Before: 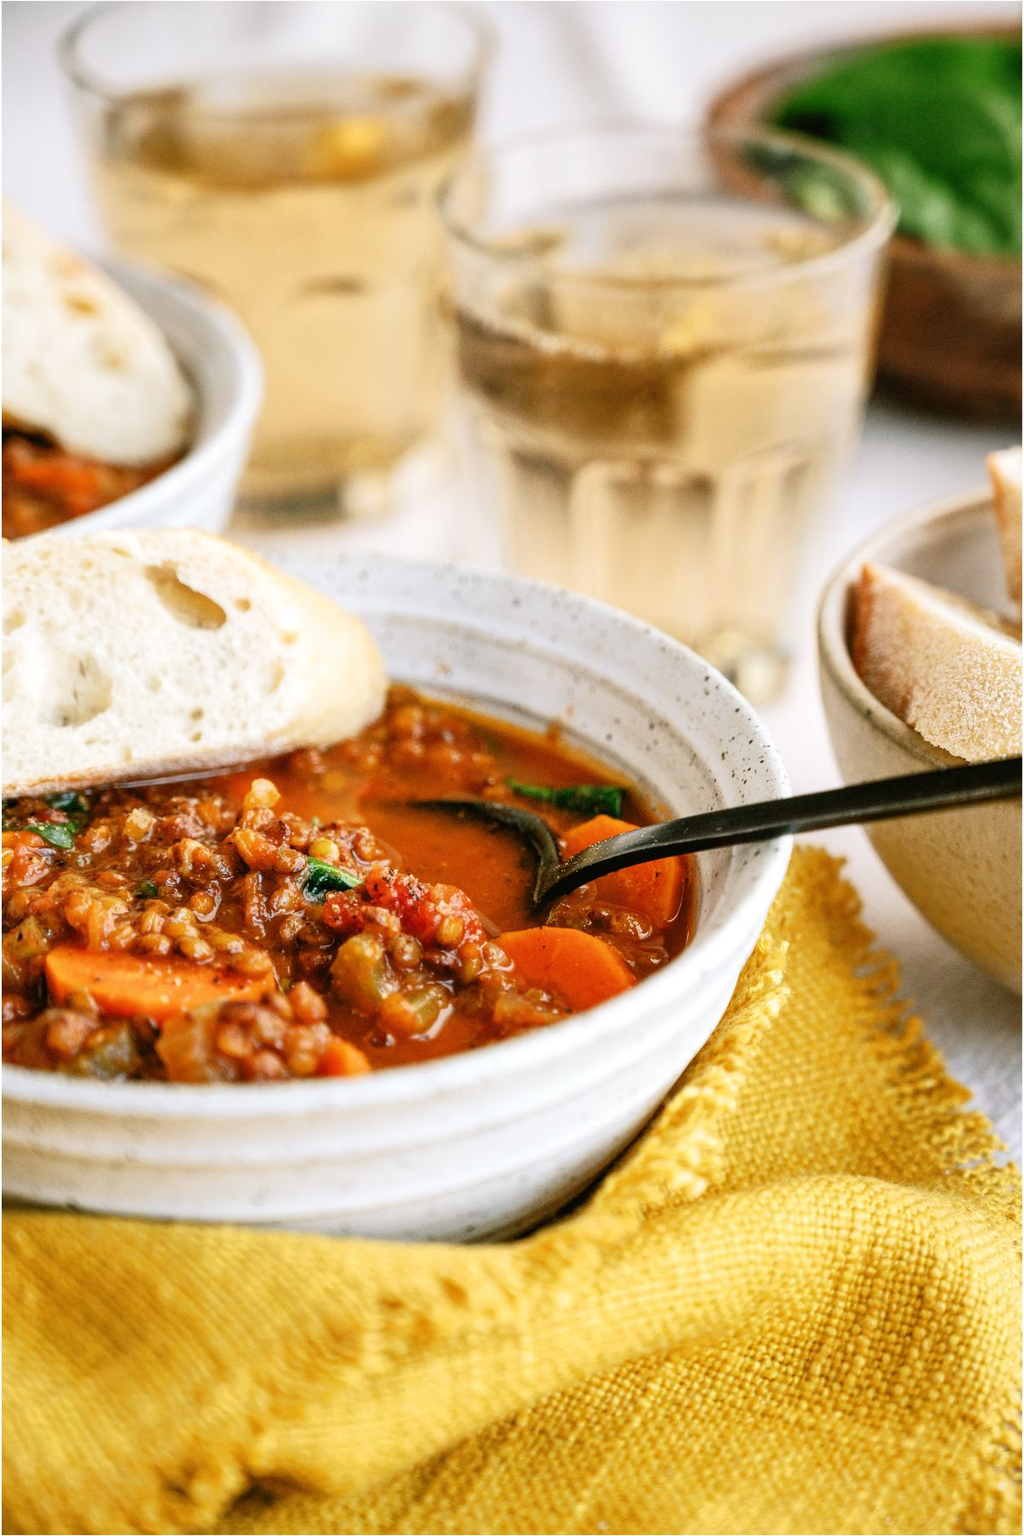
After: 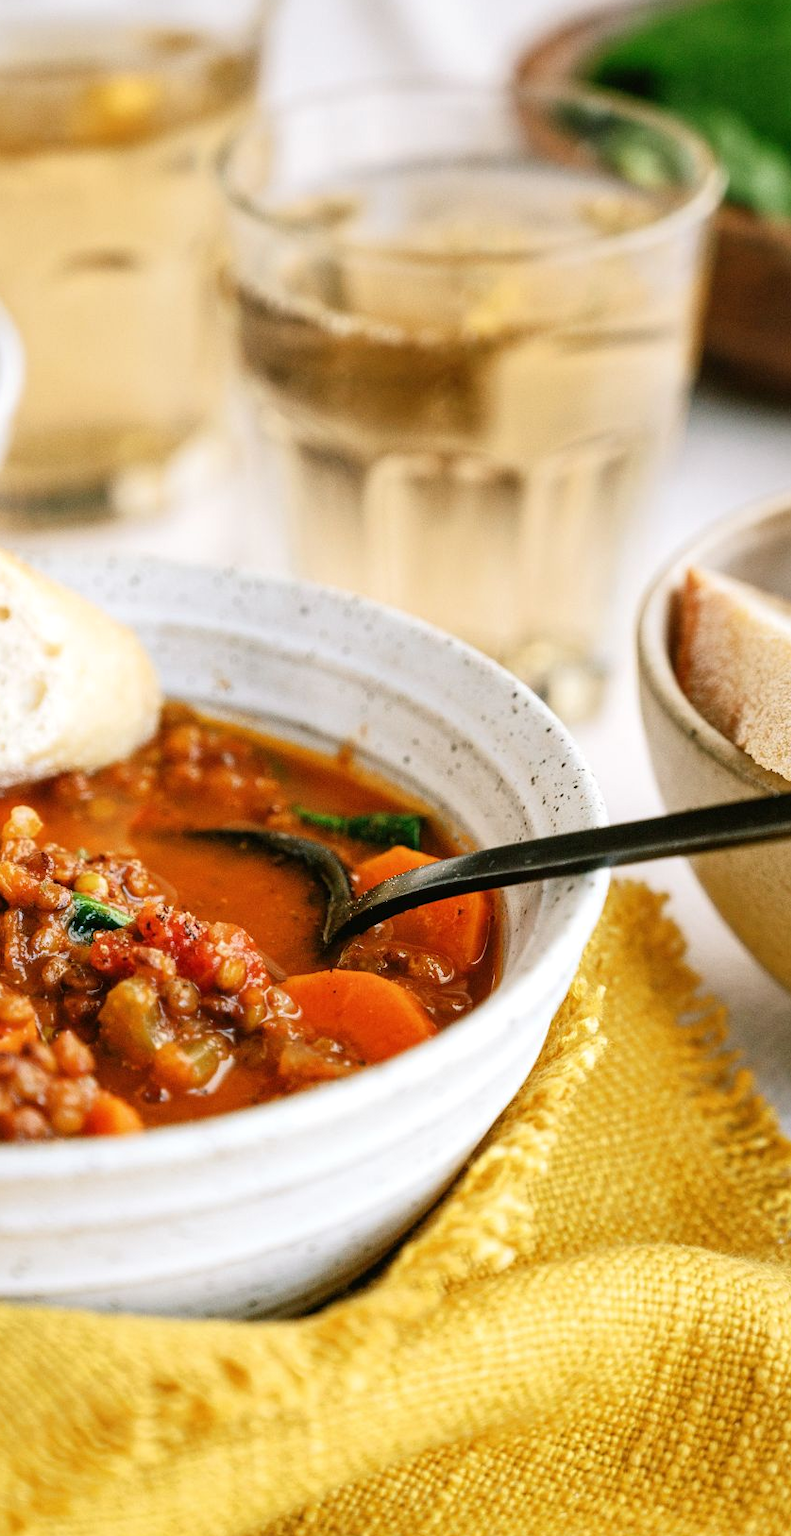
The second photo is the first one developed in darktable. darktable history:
tone equalizer: edges refinement/feathering 500, mask exposure compensation -1.26 EV, preserve details no
crop and rotate: left 23.621%, top 3.295%, right 6.535%, bottom 6.302%
